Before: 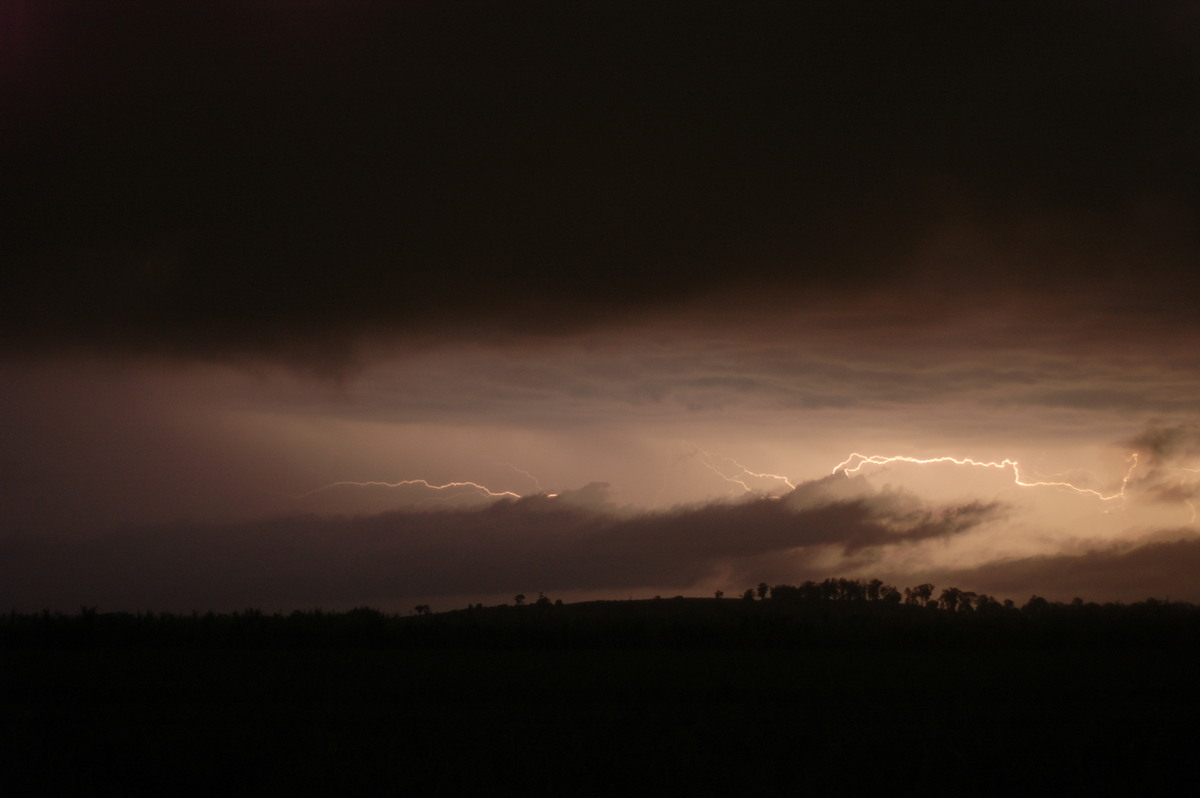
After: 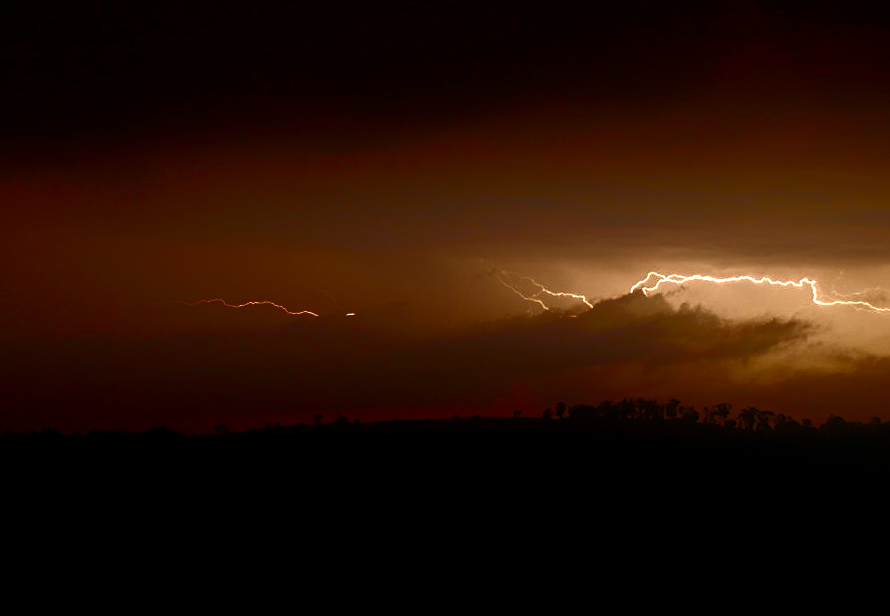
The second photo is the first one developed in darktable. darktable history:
crop: left 16.848%, top 22.716%, right 8.94%
shadows and highlights: shadows -88.53, highlights -35.8, shadows color adjustment 99.14%, highlights color adjustment 0.036%, soften with gaussian
sharpen: on, module defaults
tone curve: curves: ch0 [(0, 0) (0.003, 0.032) (0.53, 0.368) (0.901, 0.866) (1, 1)], color space Lab, independent channels, preserve colors none
local contrast: on, module defaults
tone equalizer: -8 EV -0.383 EV, -7 EV -0.387 EV, -6 EV -0.297 EV, -5 EV -0.224 EV, -3 EV 0.245 EV, -2 EV 0.329 EV, -1 EV 0.404 EV, +0 EV 0.421 EV, edges refinement/feathering 500, mask exposure compensation -1.57 EV, preserve details no
color balance rgb: linear chroma grading › global chroma 13.514%, perceptual saturation grading › global saturation 20%, perceptual saturation grading › highlights -25.11%, perceptual saturation grading › shadows 50.407%, global vibrance 20%
